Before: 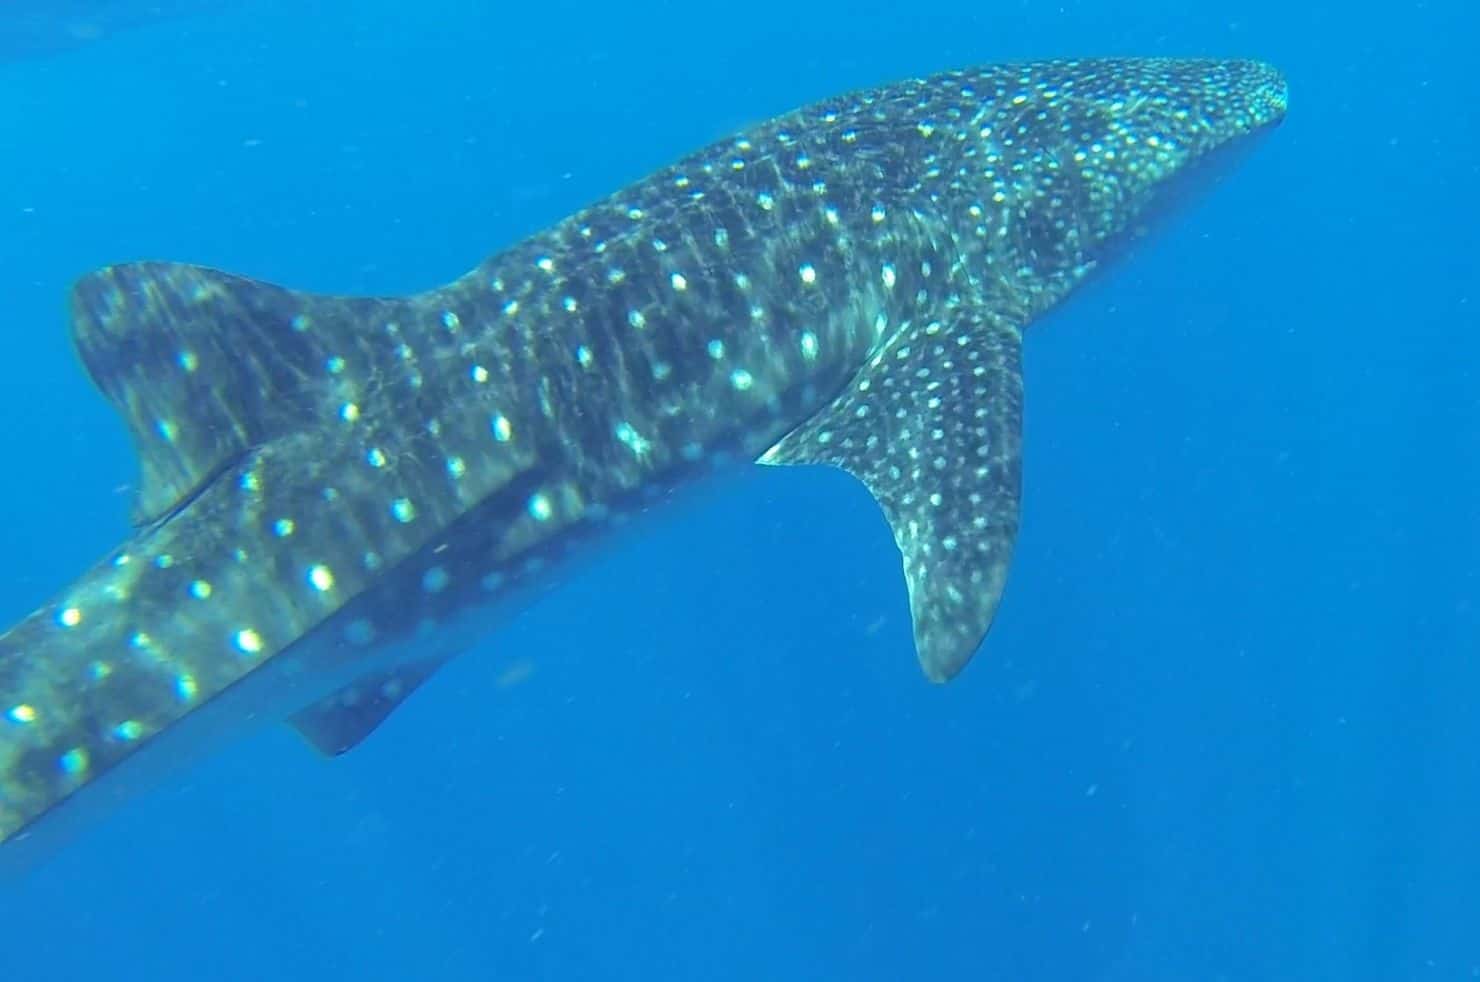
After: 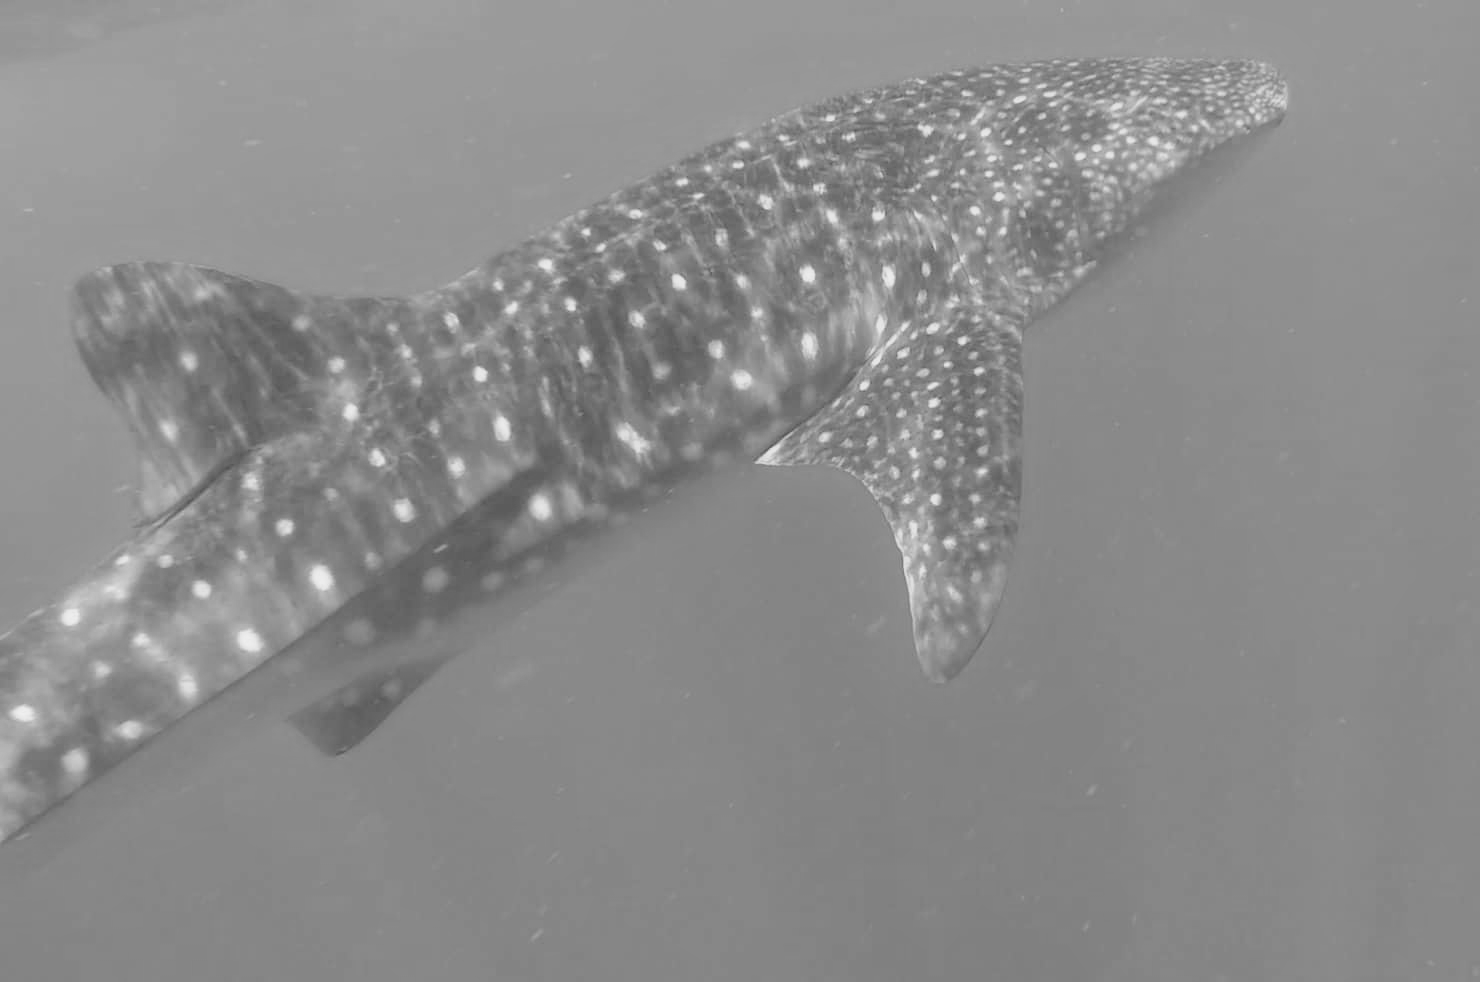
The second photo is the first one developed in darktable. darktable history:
monochrome: a -92.57, b 58.91
velvia: strength 45%
rgb levels: levels [[0.027, 0.429, 0.996], [0, 0.5, 1], [0, 0.5, 1]]
